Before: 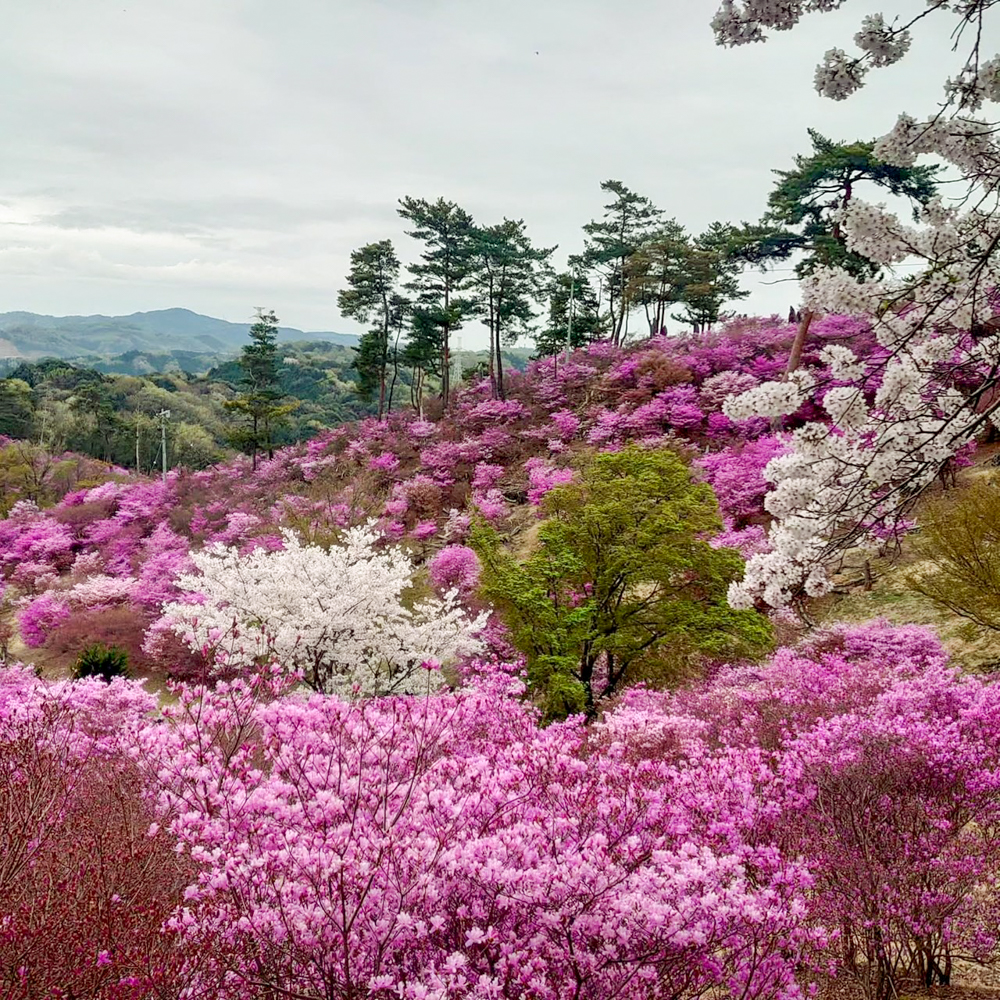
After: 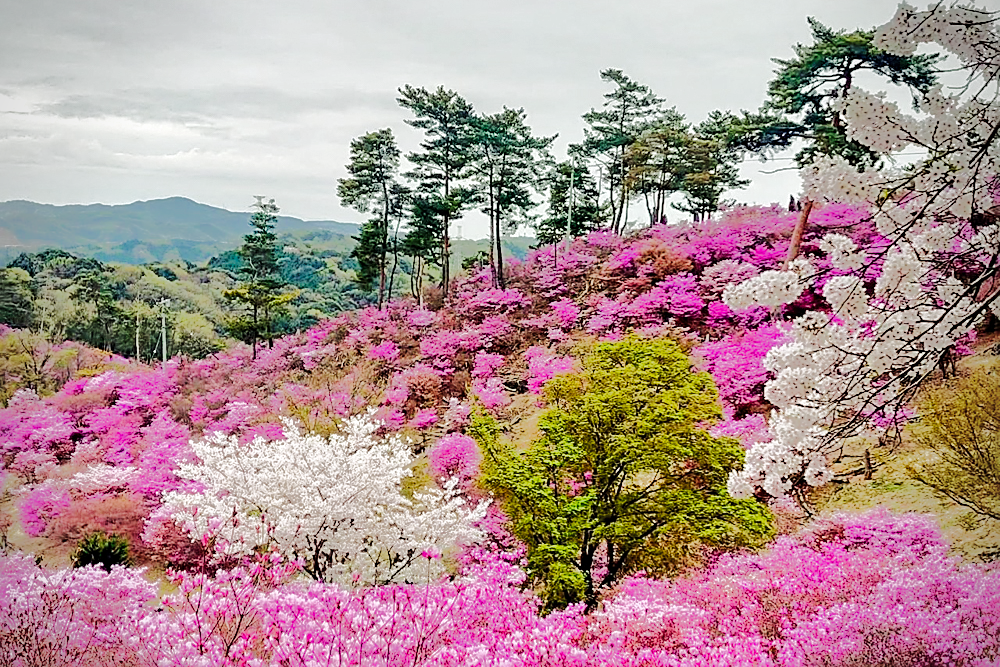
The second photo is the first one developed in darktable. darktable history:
crop: top 11.131%, bottom 22.135%
base curve: curves: ch0 [(0, 0) (0.032, 0.025) (0.121, 0.166) (0.206, 0.329) (0.605, 0.79) (1, 1)], preserve colors none
exposure: exposure -0.042 EV, compensate highlight preservation false
tone equalizer: -8 EV -0.524 EV, -7 EV -0.306 EV, -6 EV -0.083 EV, -5 EV 0.451 EV, -4 EV 0.979 EV, -3 EV 0.81 EV, -2 EV -0.005 EV, -1 EV 0.139 EV, +0 EV -0.021 EV, edges refinement/feathering 500, mask exposure compensation -1.57 EV, preserve details no
sharpen: on, module defaults
vignetting: fall-off radius 60.83%
shadows and highlights: shadows 39.55, highlights -60.11
